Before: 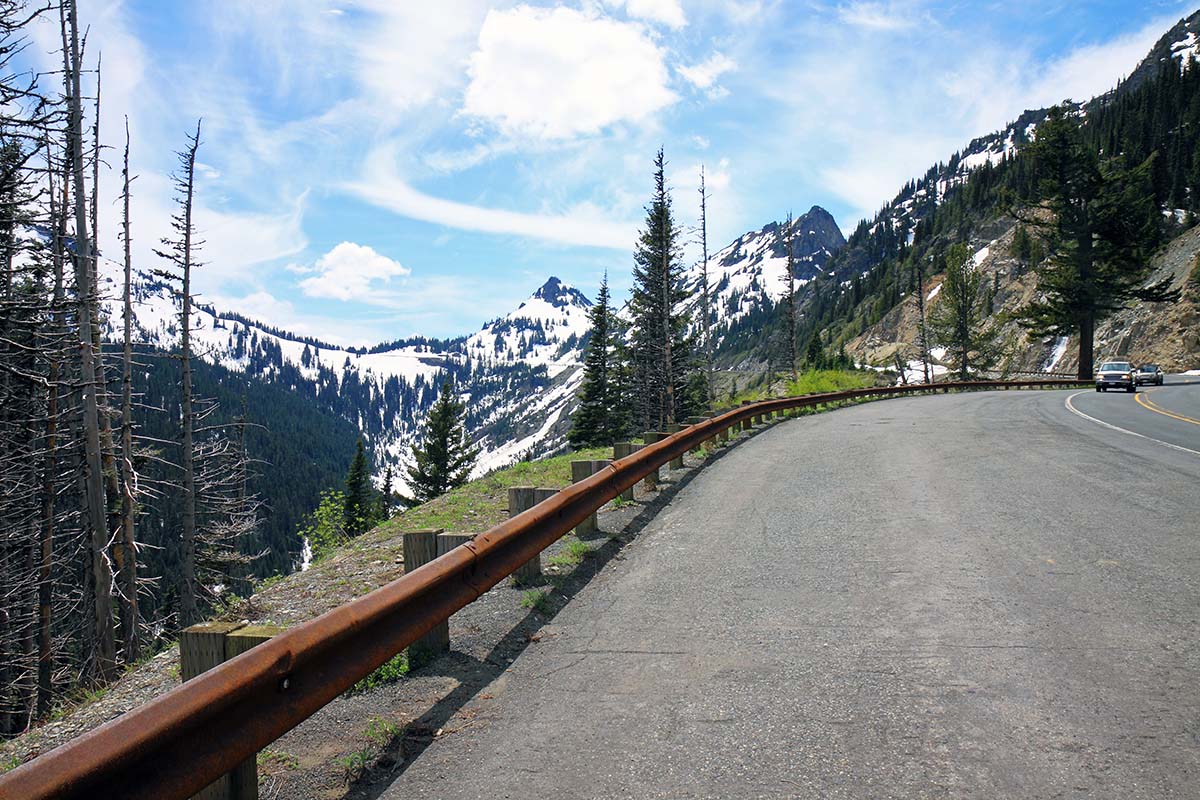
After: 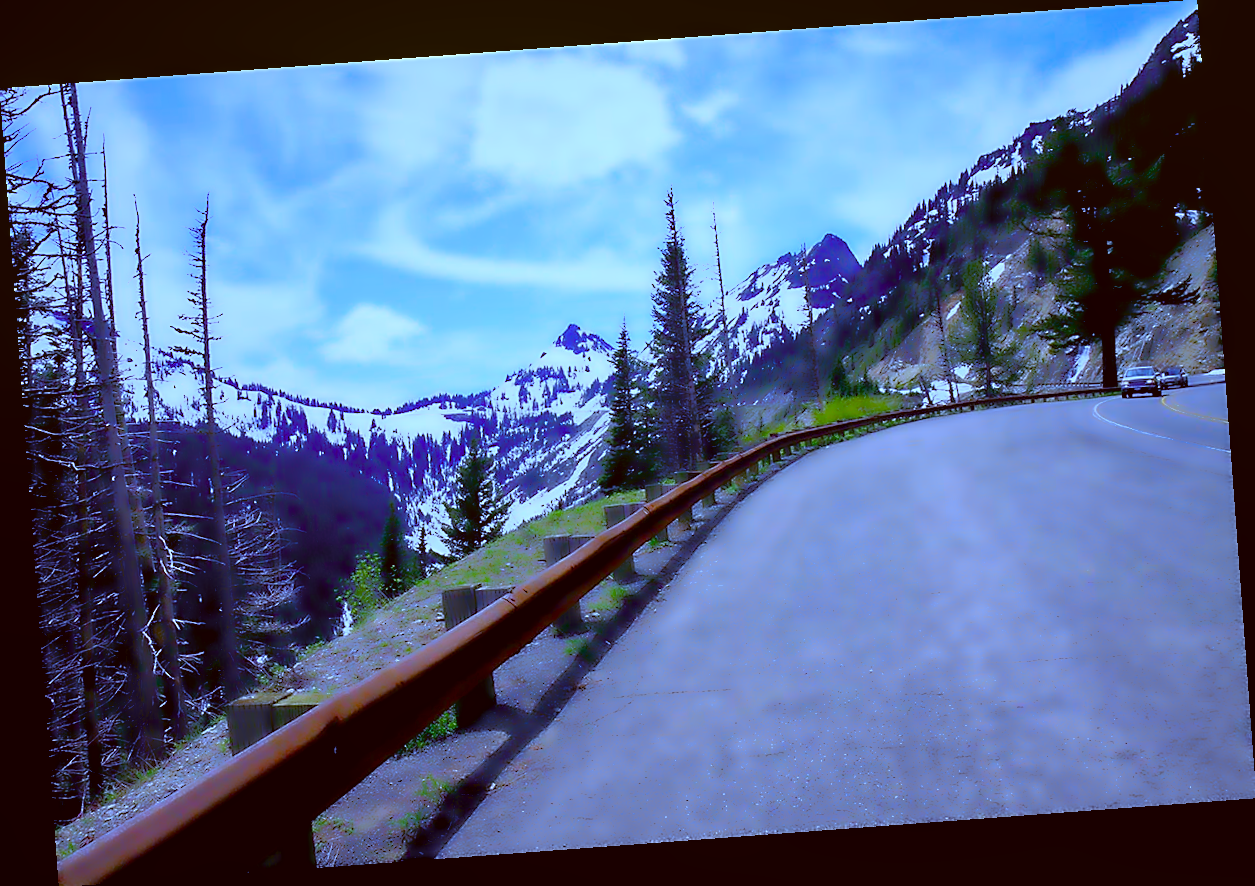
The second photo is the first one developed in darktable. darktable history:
white balance: red 0.766, blue 1.537
color balance rgb: shadows lift › chroma 3%, shadows lift › hue 280.8°, power › hue 330°, highlights gain › chroma 3%, highlights gain › hue 75.6°, global offset › luminance -1%, perceptual saturation grading › global saturation 20%, perceptual saturation grading › highlights -25%, perceptual saturation grading › shadows 50%, global vibrance 20%
rotate and perspective: rotation -4.25°, automatic cropping off
color correction: highlights a* -0.482, highlights b* 0.161, shadows a* 4.66, shadows b* 20.72
sharpen: on, module defaults
local contrast: detail 117%
lowpass: radius 4, soften with bilateral filter, unbound 0
